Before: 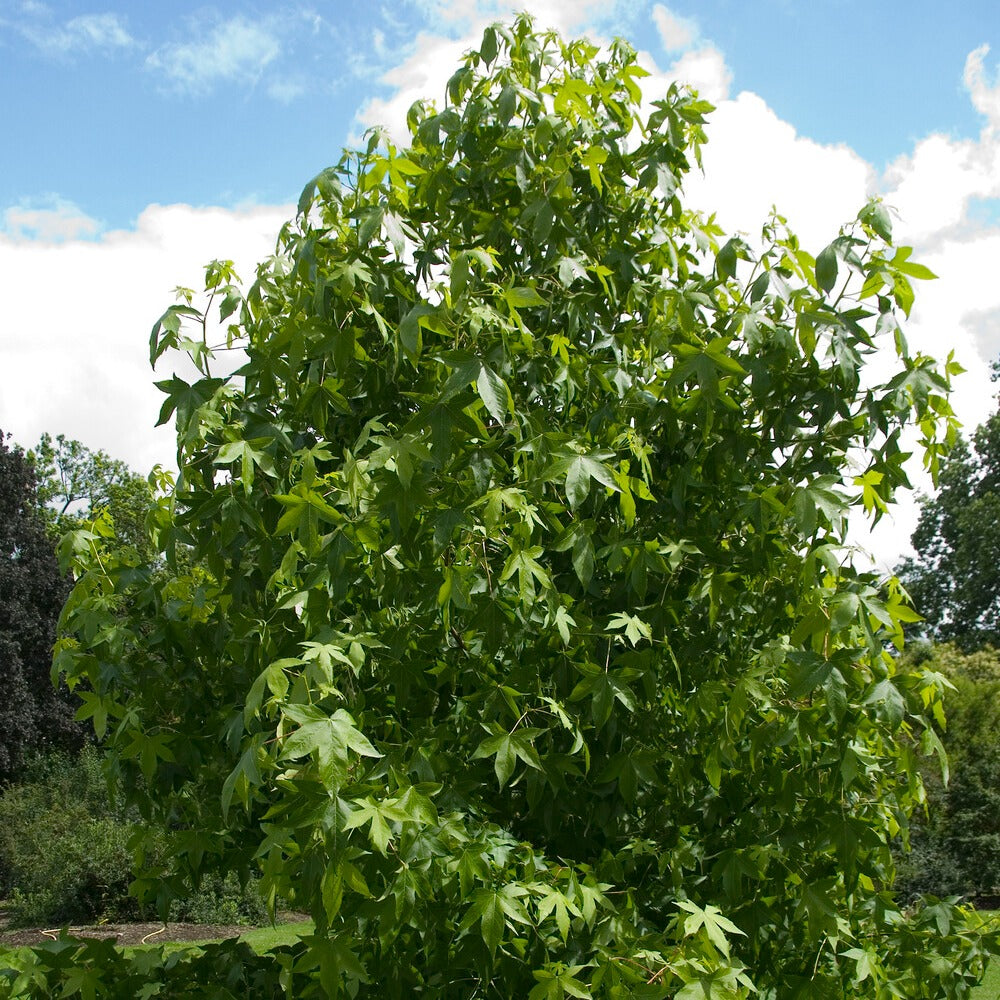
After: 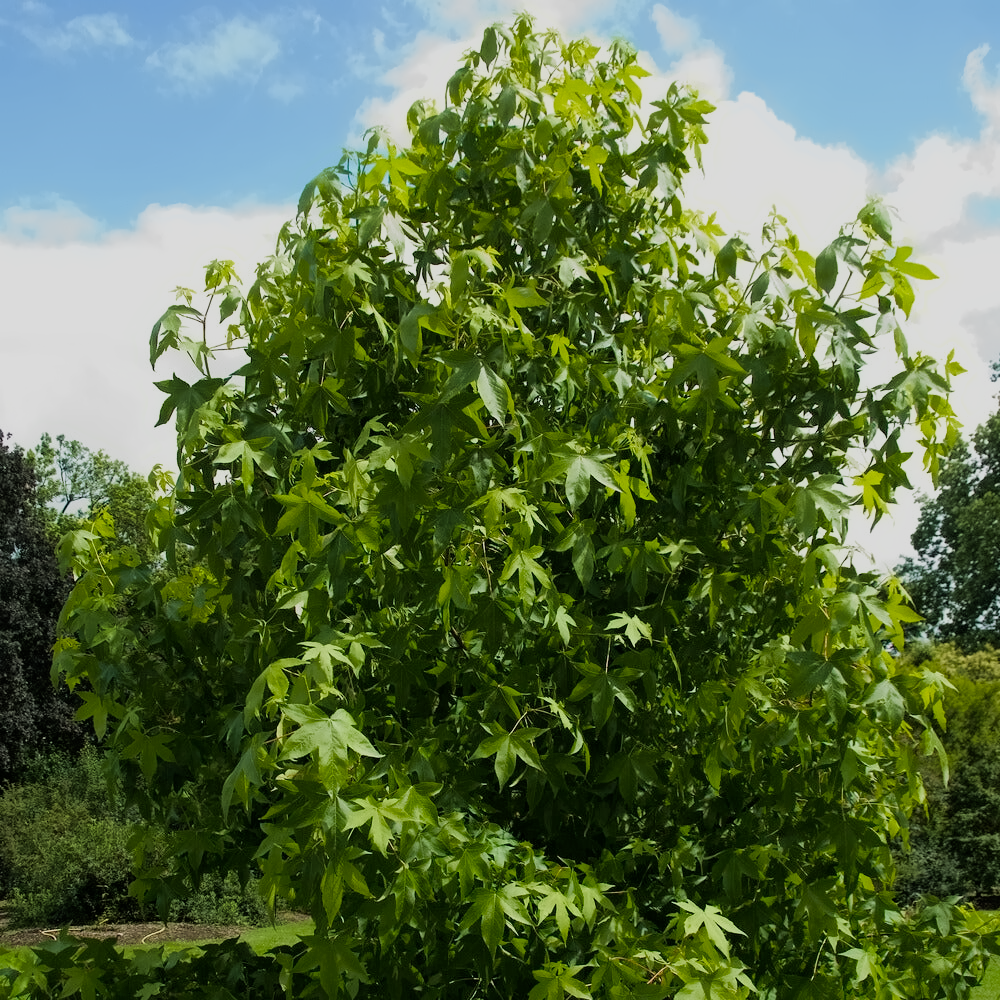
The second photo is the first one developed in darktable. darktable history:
chromatic aberrations: on, module defaults
filmic rgb: hardness 4.17
denoise (profiled): patch size 2, preserve shadows 1.02, bias correction -0.395, scattering 0.3, a [0, 0, 0]
color balance rgb: shadows fall-off 101%, linear chroma grading › mid-tones 7.63%, perceptual saturation grading › mid-tones 11.68%, mask middle-gray fulcrum 22.45%, global vibrance 10.11%, saturation formula JzAzBz (2021)
velvia: on, module defaults
